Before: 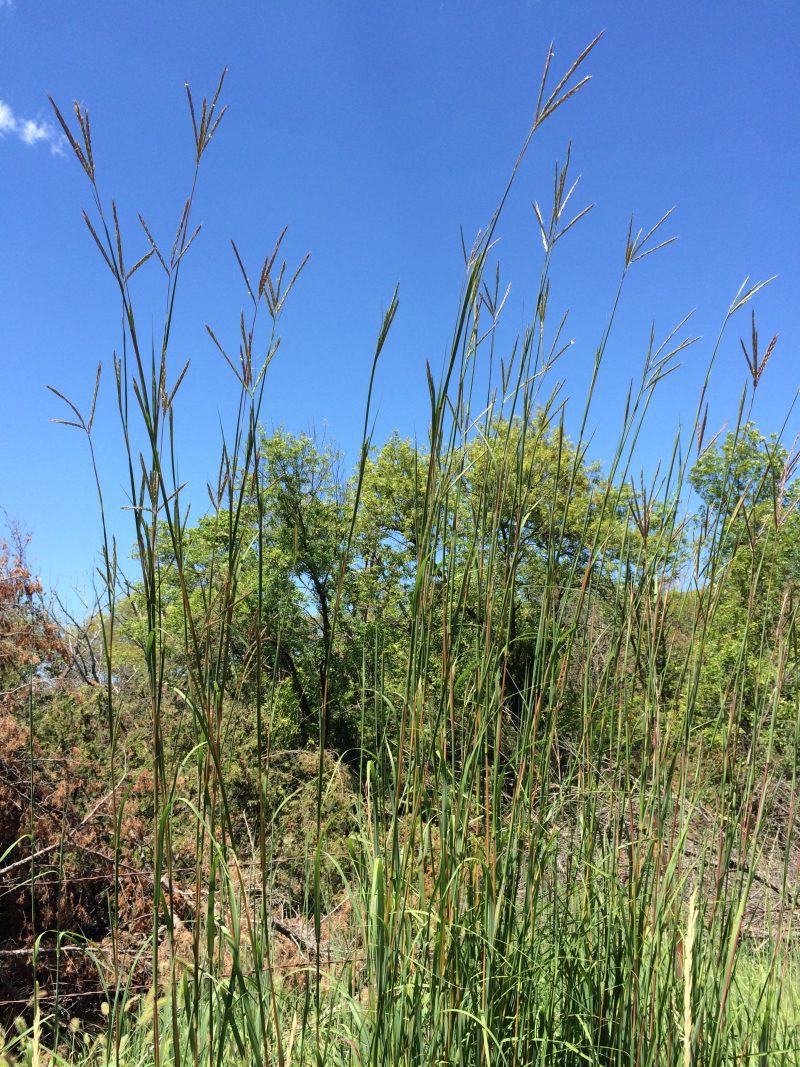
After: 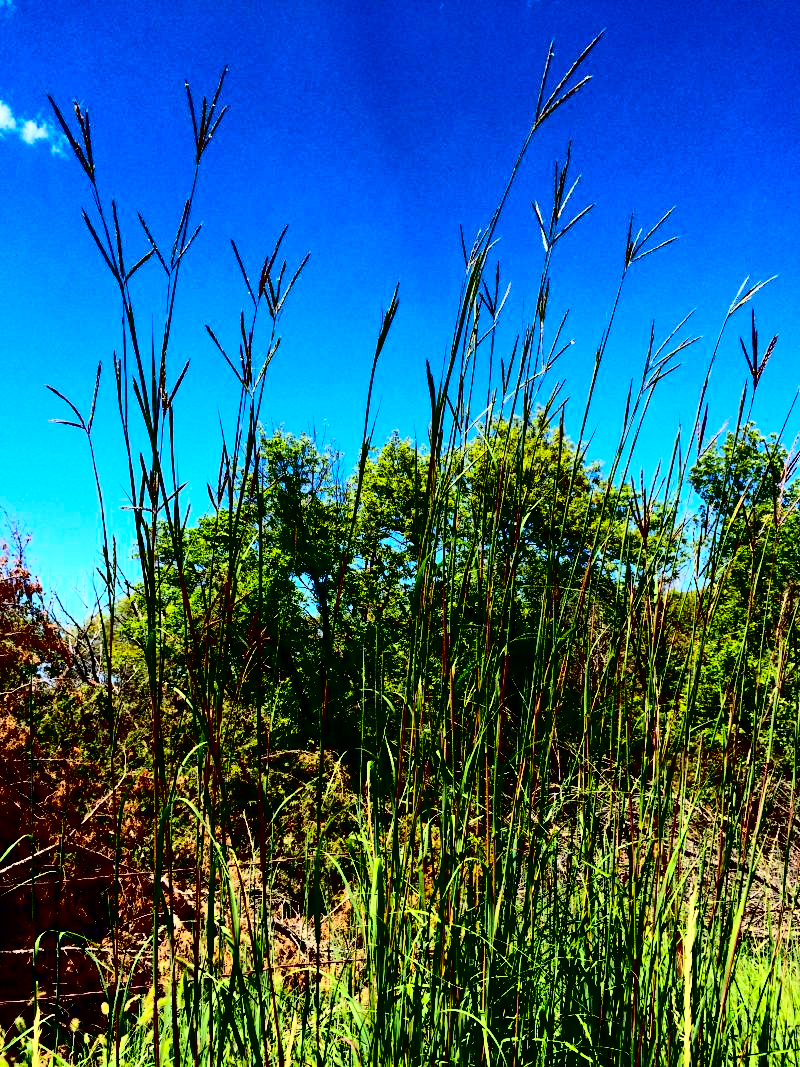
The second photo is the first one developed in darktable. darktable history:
contrast brightness saturation: contrast 0.77, brightness -1, saturation 1
local contrast: mode bilateral grid, contrast 10, coarseness 25, detail 115%, midtone range 0.2
